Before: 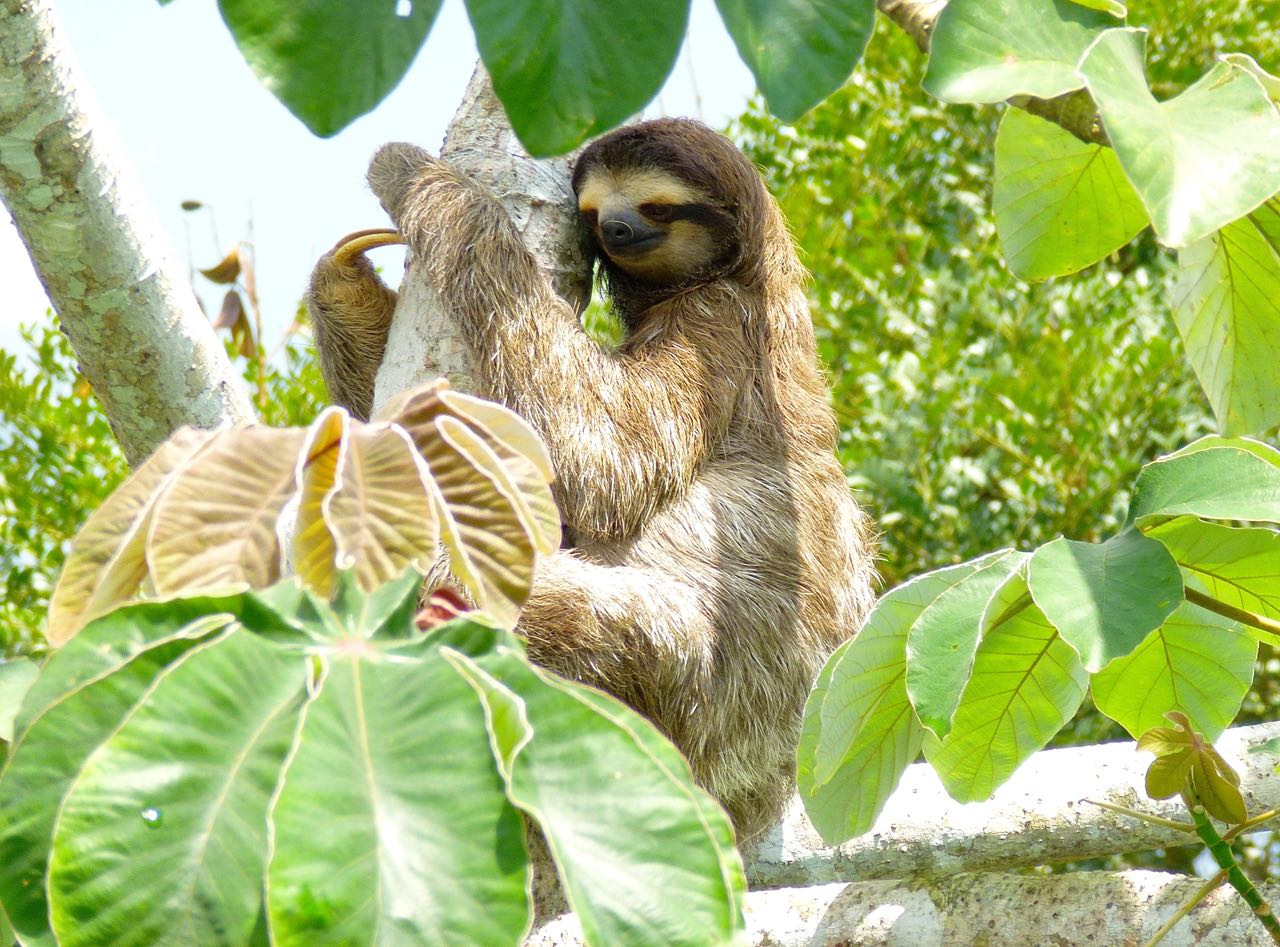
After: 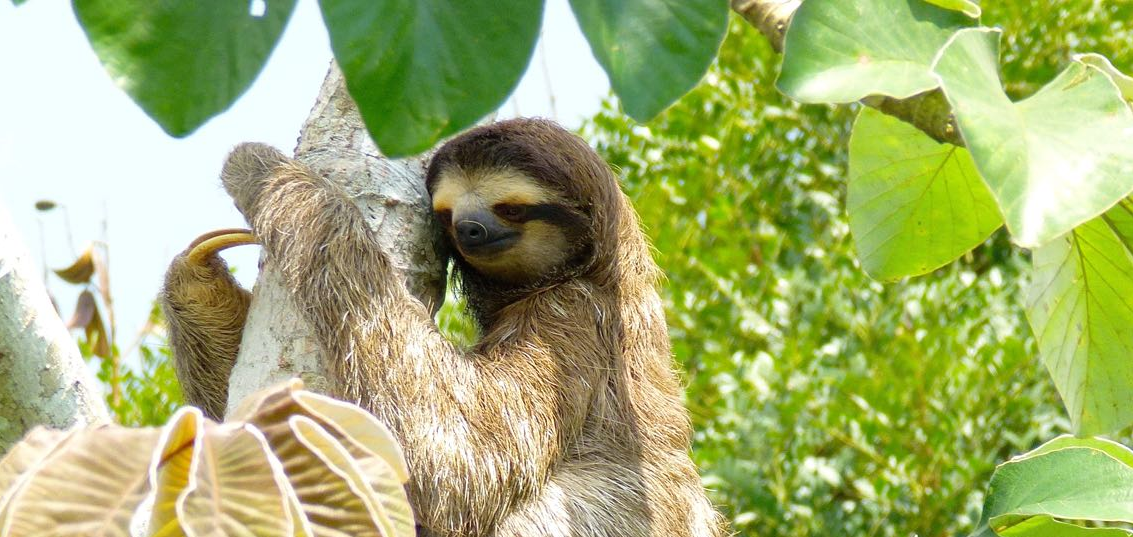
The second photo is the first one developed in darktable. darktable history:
crop and rotate: left 11.432%, bottom 43.27%
